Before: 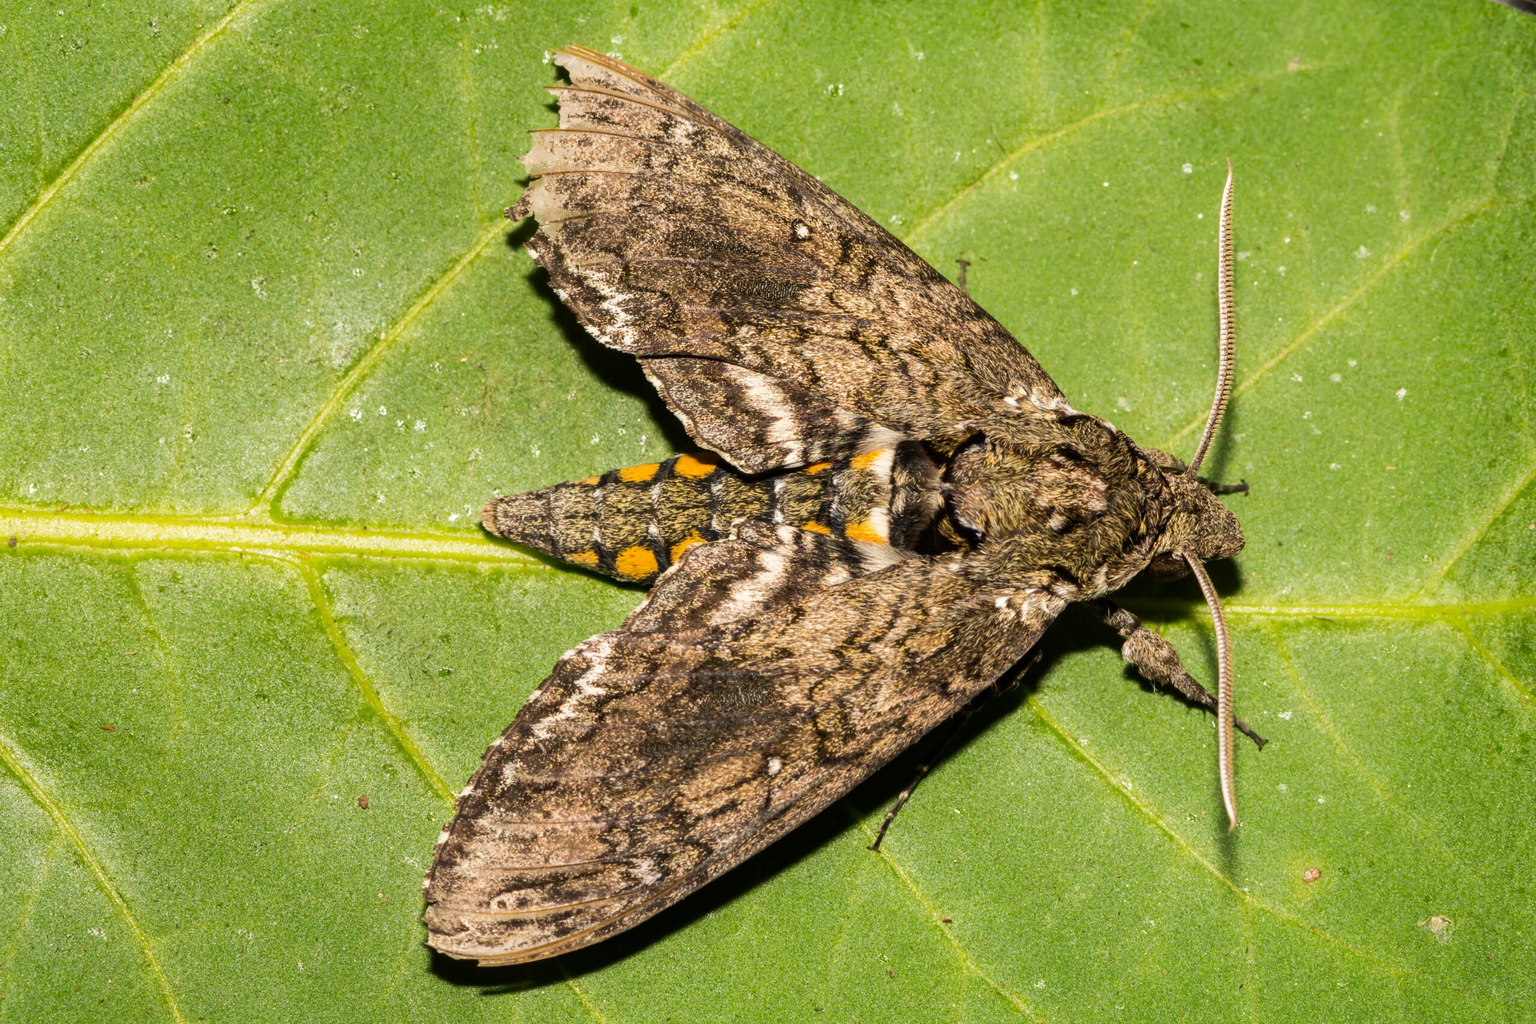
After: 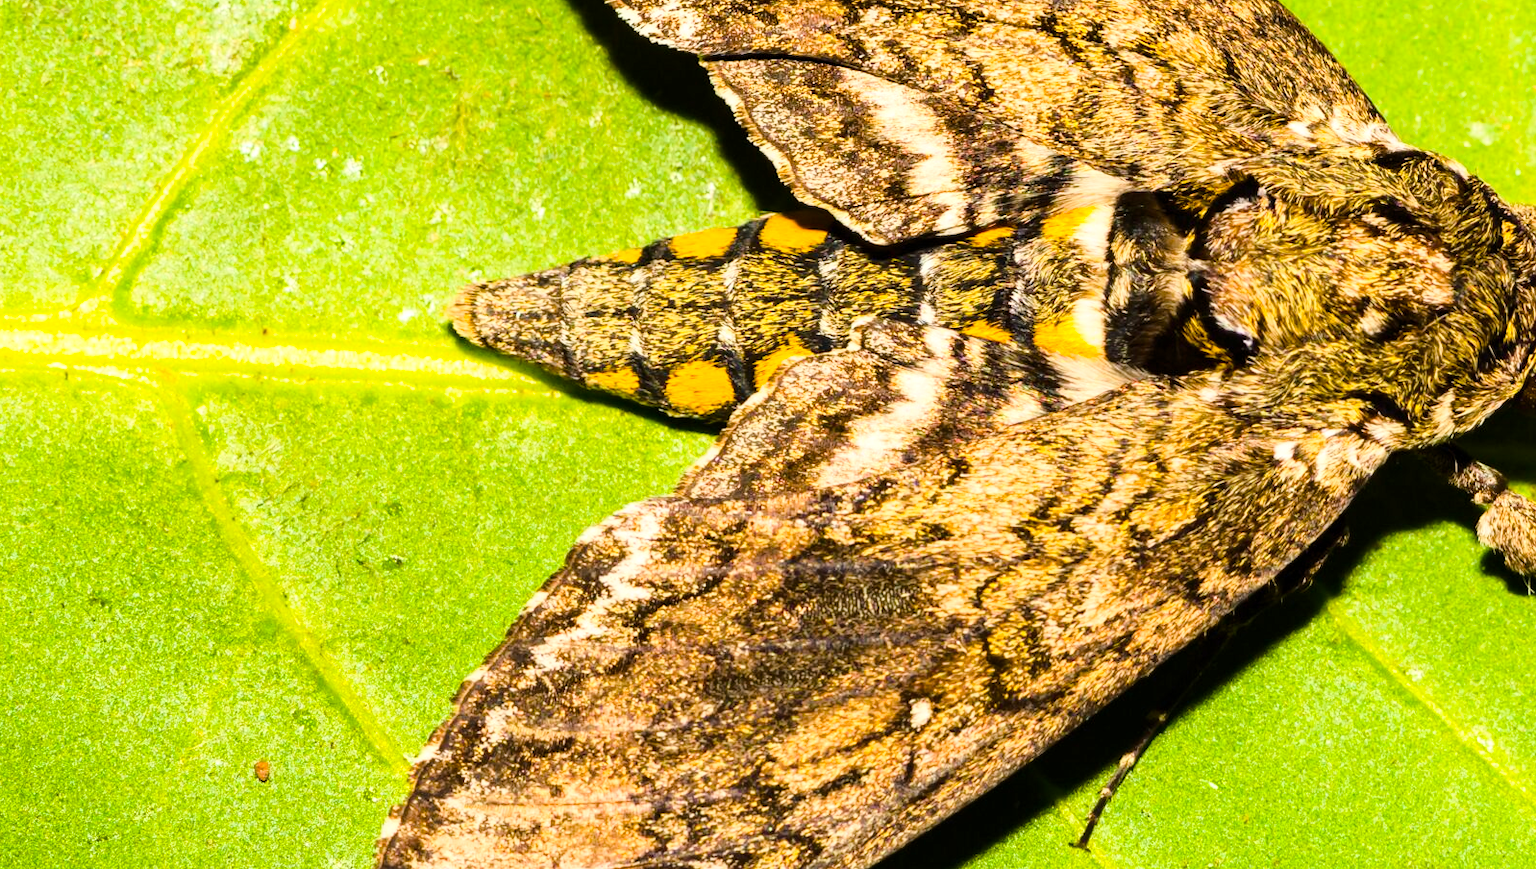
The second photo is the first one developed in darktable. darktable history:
base curve: curves: ch0 [(0, 0) (0.028, 0.03) (0.121, 0.232) (0.46, 0.748) (0.859, 0.968) (1, 1)]
color balance rgb: perceptual saturation grading › global saturation 35.83%, perceptual saturation grading › shadows 34.521%, perceptual brilliance grading › global brilliance 4.698%
crop: left 13.035%, top 31.346%, right 24.526%, bottom 15.621%
